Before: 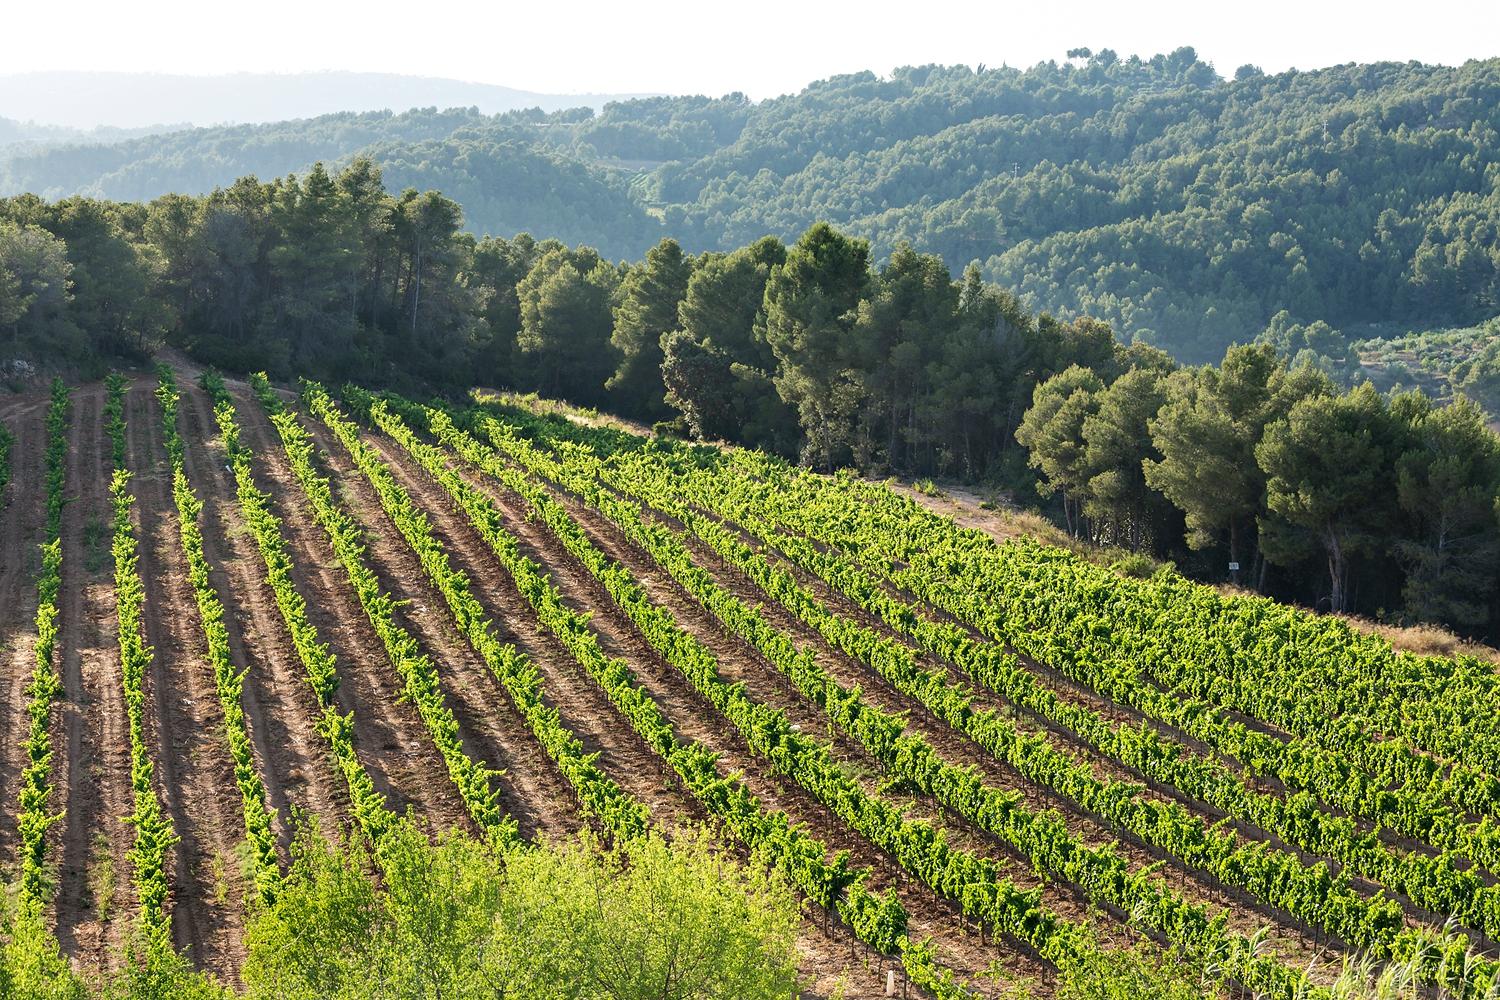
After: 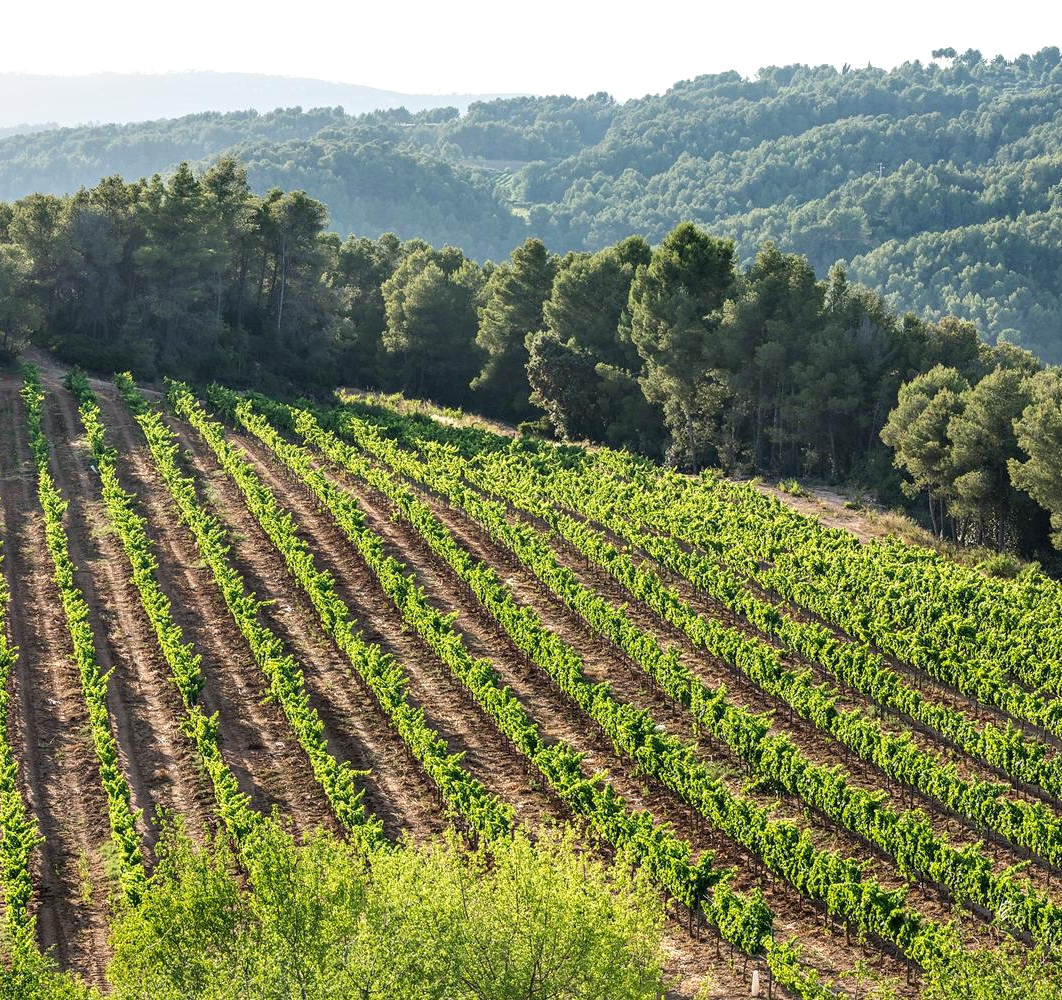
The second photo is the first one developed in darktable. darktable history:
local contrast: on, module defaults
crop and rotate: left 9.018%, right 20.121%
